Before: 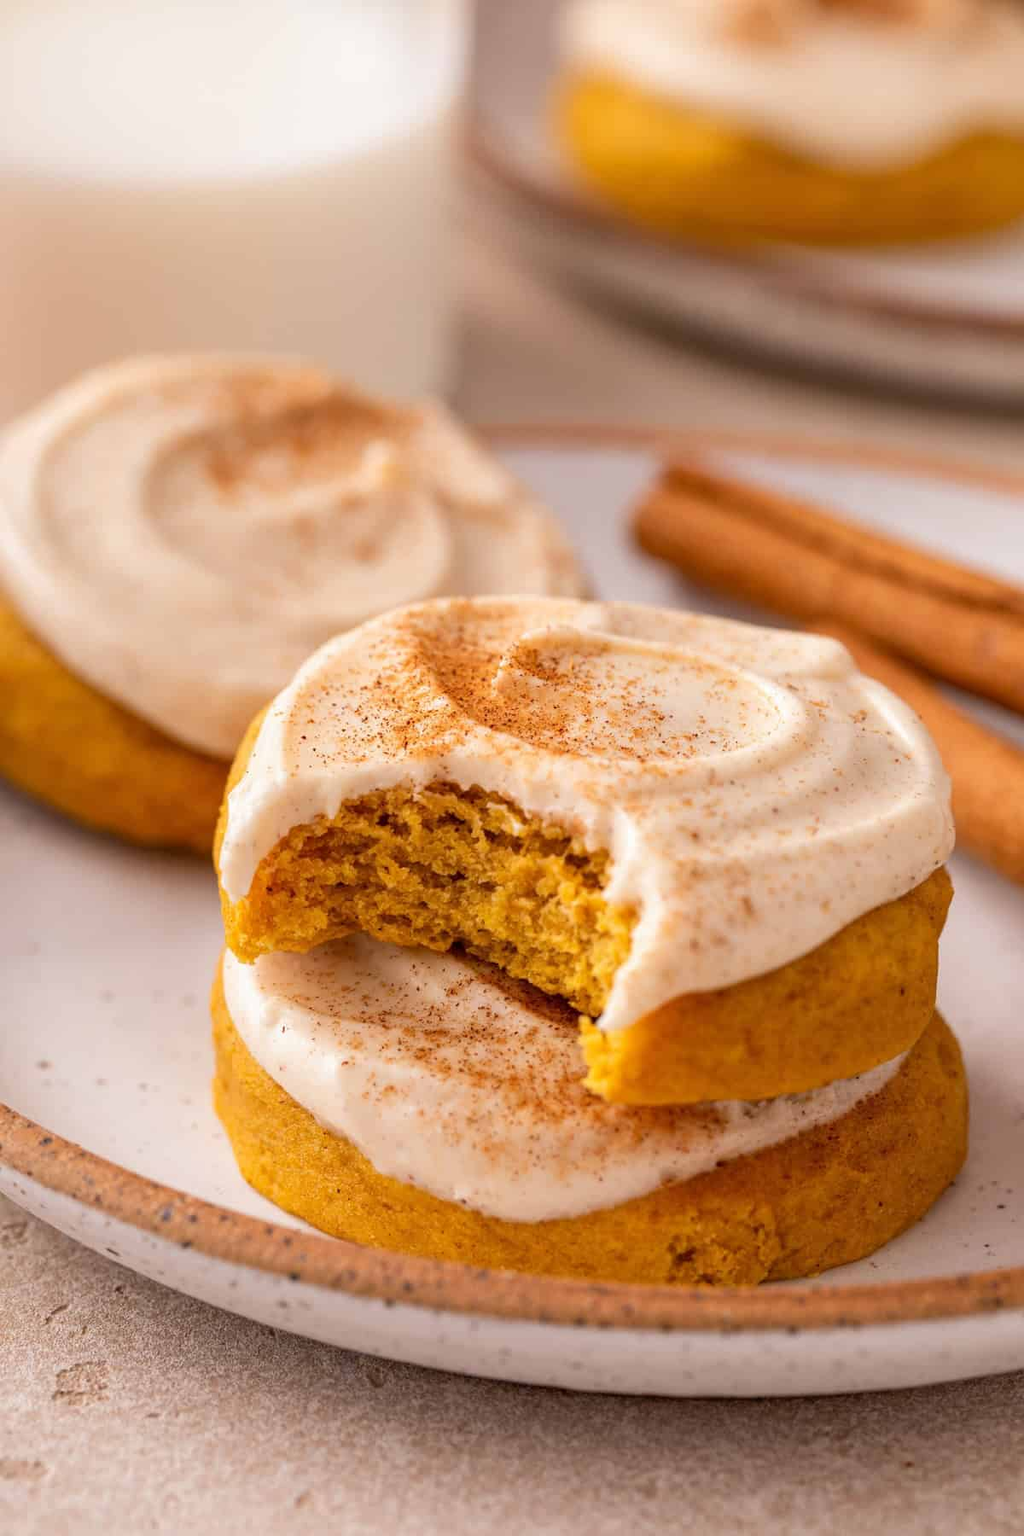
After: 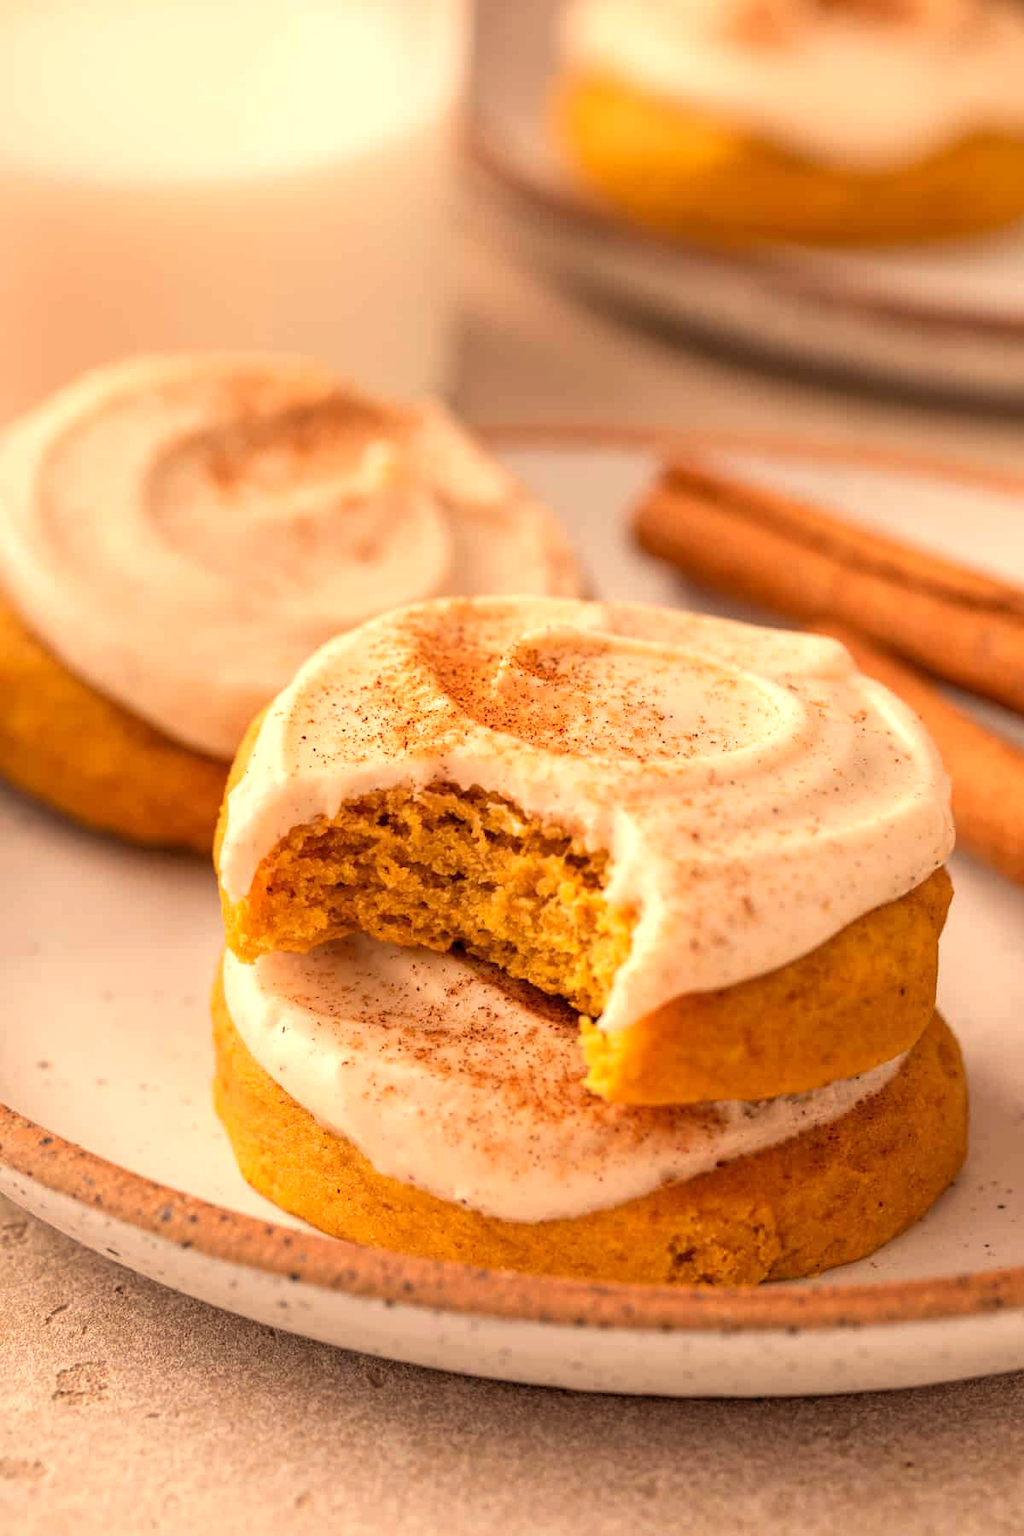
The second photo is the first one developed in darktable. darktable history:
levels: levels [0.016, 0.484, 0.953]
white balance: red 1.123, blue 0.83
